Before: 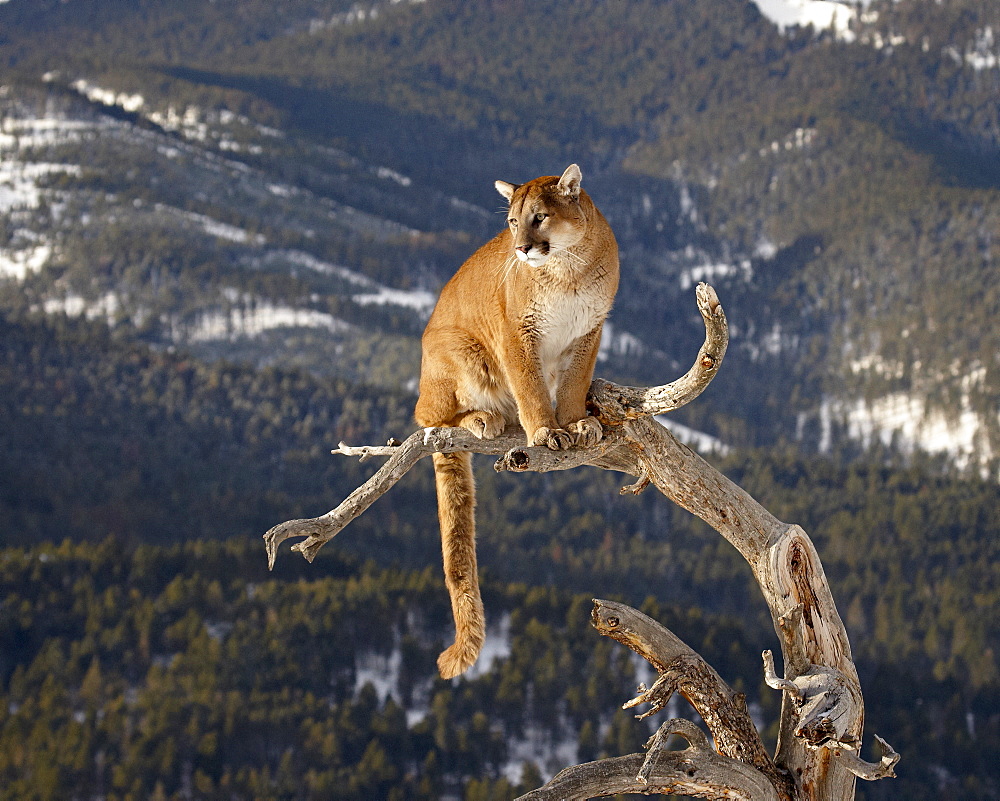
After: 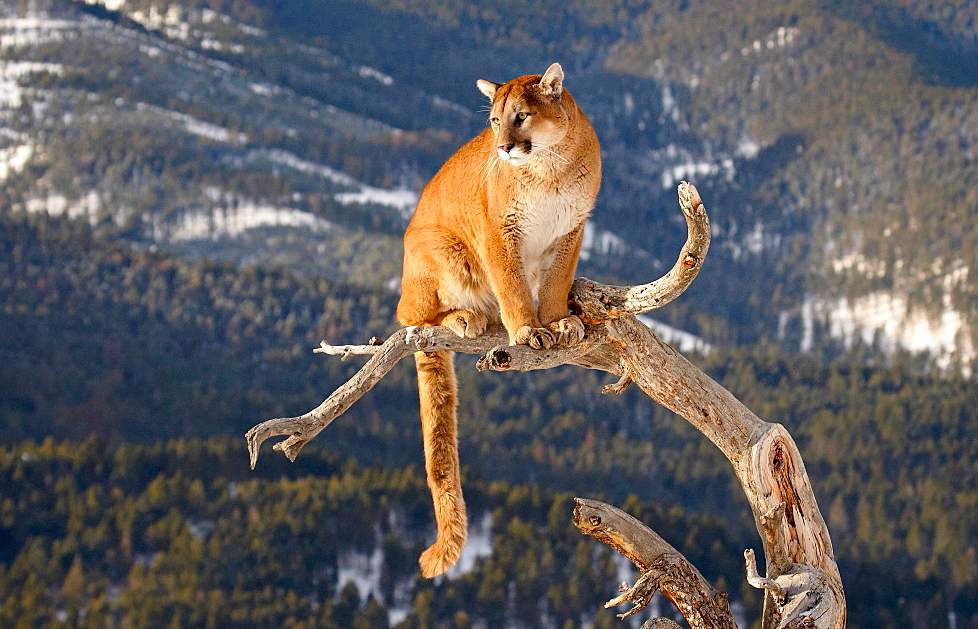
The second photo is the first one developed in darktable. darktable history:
crop and rotate: left 1.896%, top 12.704%, right 0.3%, bottom 8.726%
contrast brightness saturation: contrast 0.075, brightness 0.078, saturation 0.18
color zones: curves: ch0 [(0.25, 0.5) (0.428, 0.473) (0.75, 0.5)]; ch1 [(0.243, 0.479) (0.398, 0.452) (0.75, 0.5)], mix 23.56%
